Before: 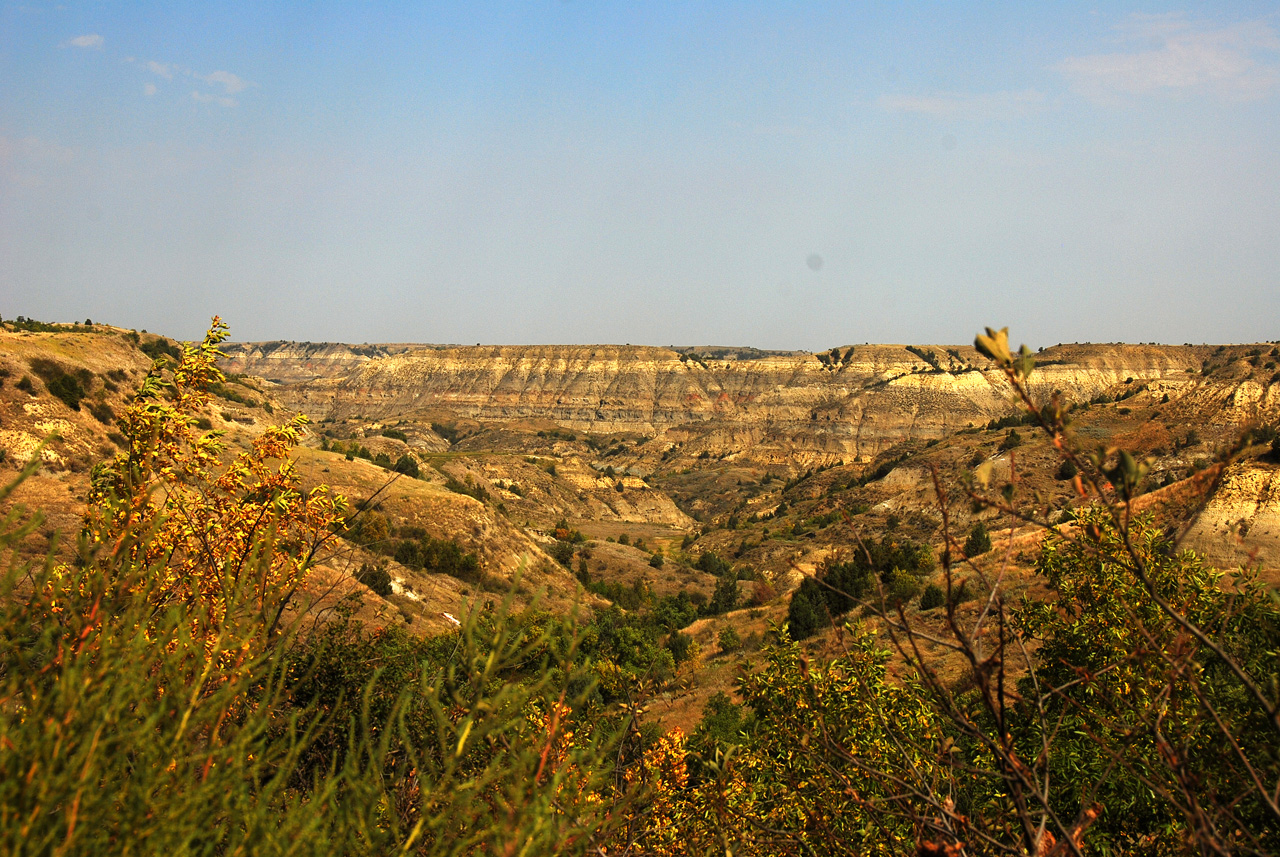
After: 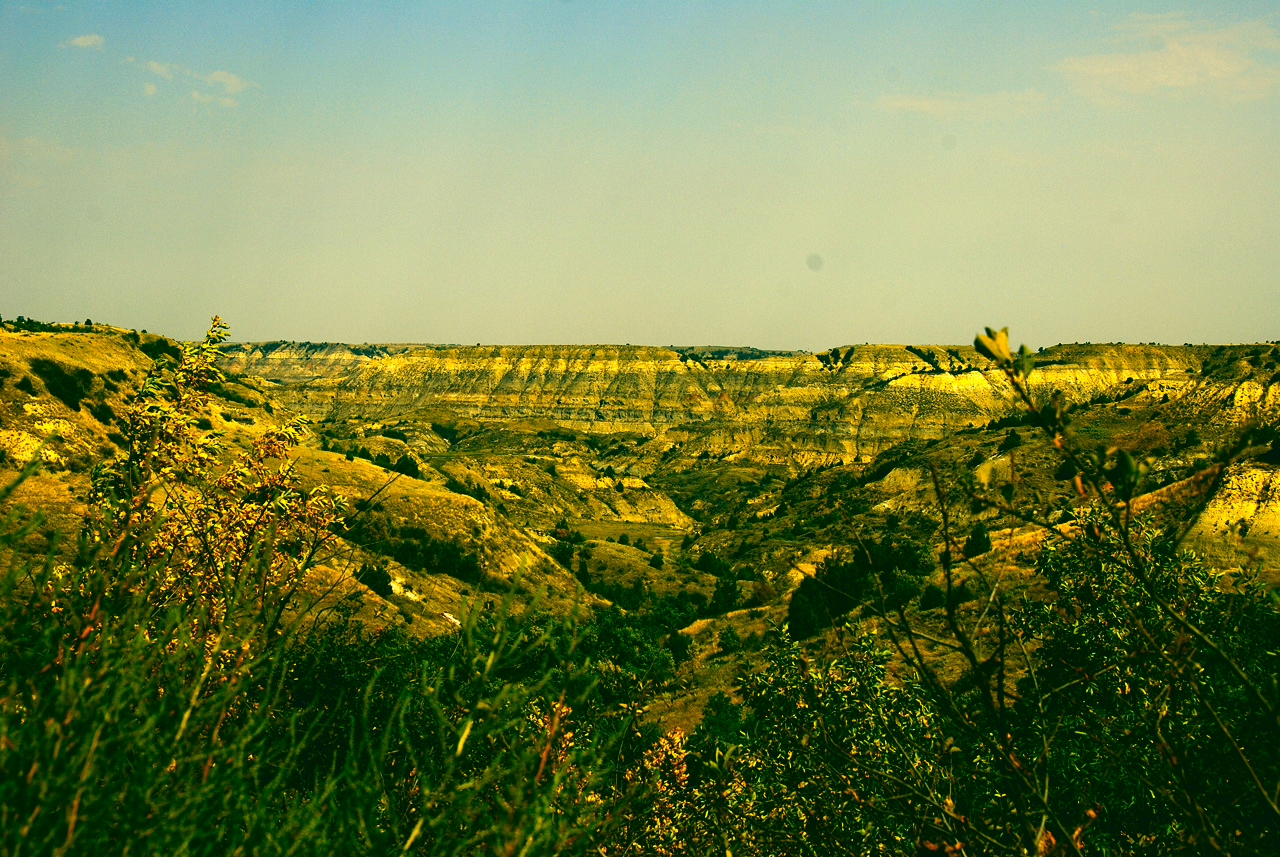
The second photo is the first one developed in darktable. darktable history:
color correction: highlights a* 1.8, highlights b* 34.25, shadows a* -36.83, shadows b* -5.3
contrast brightness saturation: contrast 0.197, brightness -0.1, saturation 0.096
